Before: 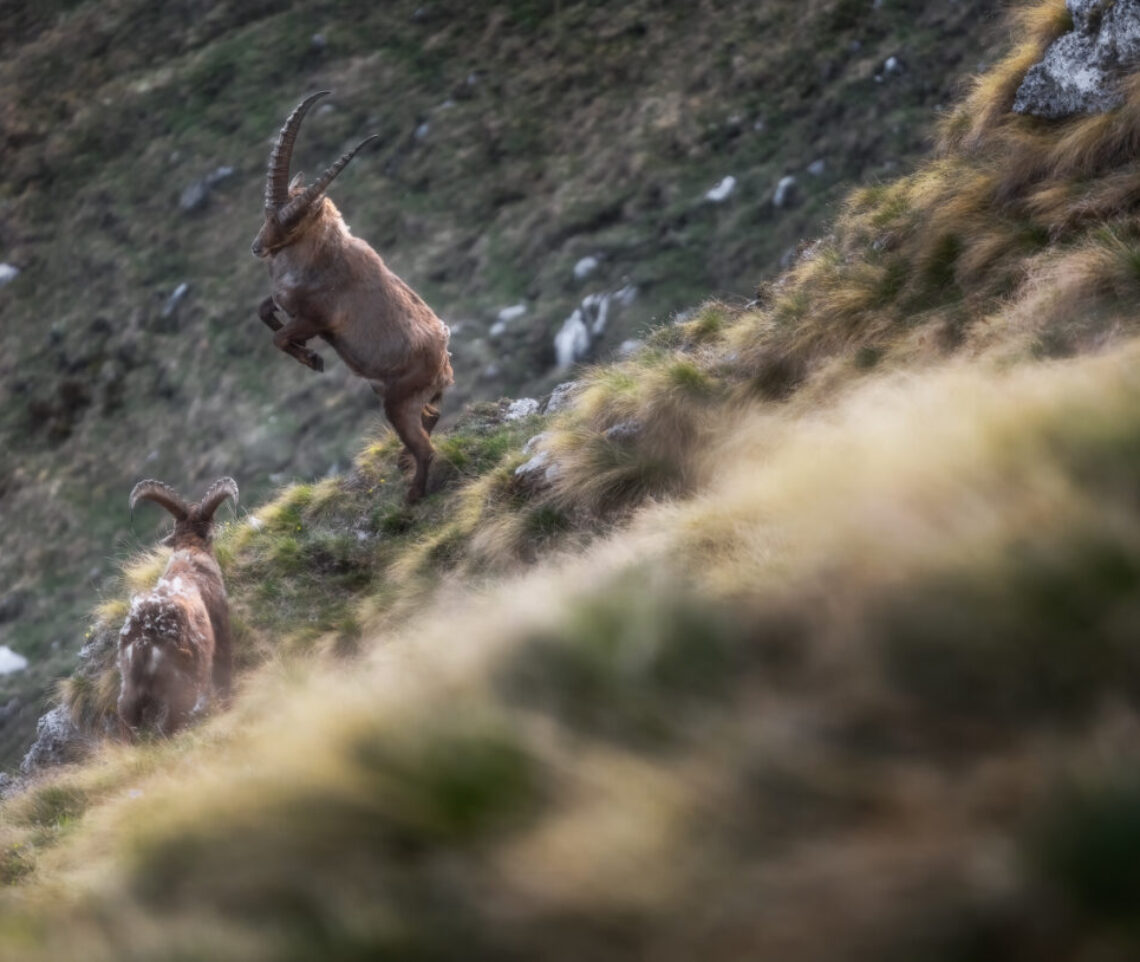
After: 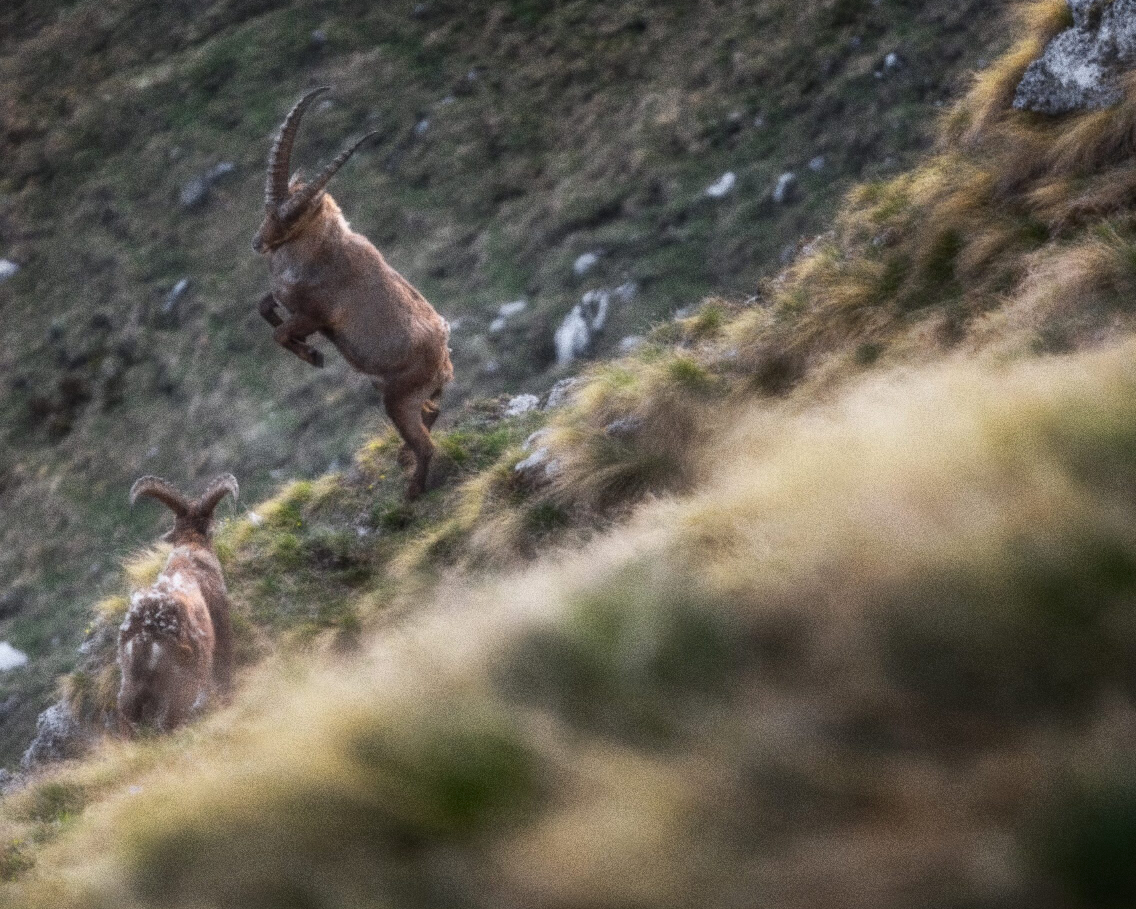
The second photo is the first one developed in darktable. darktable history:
crop: top 0.448%, right 0.264%, bottom 5.045%
grain: coarseness 0.09 ISO, strength 40%
